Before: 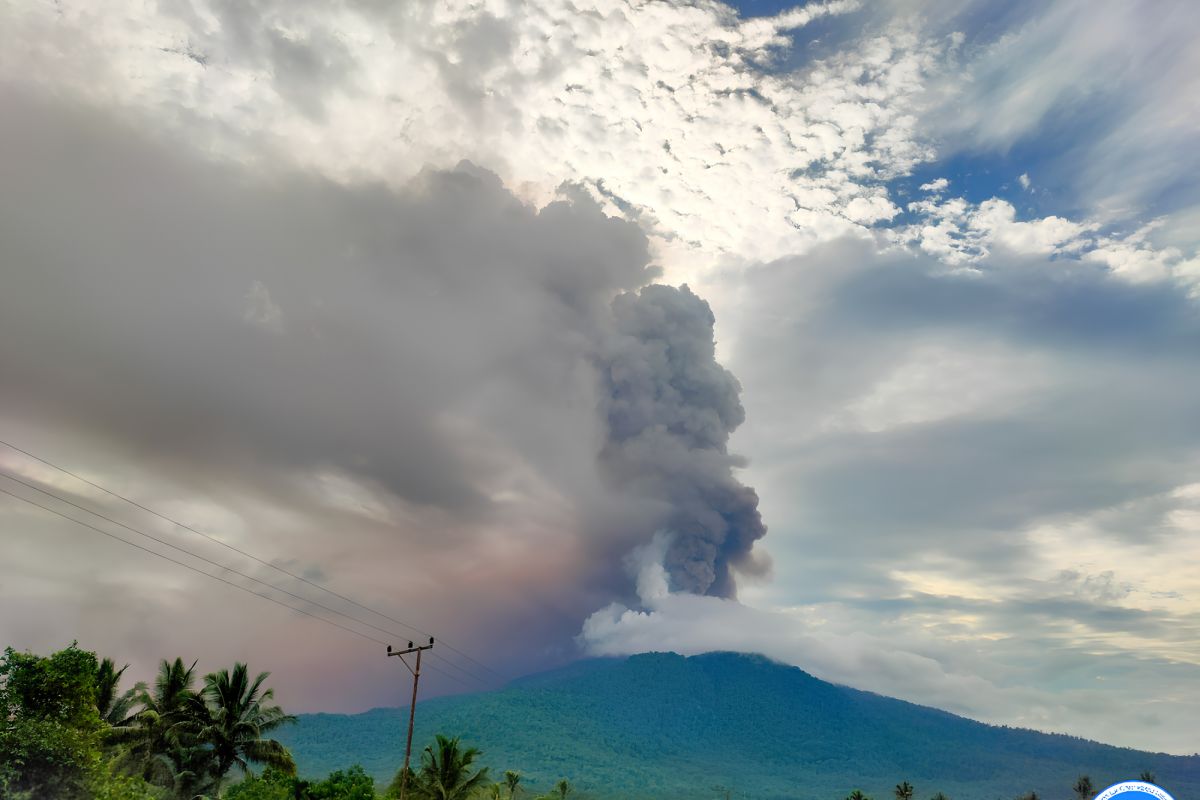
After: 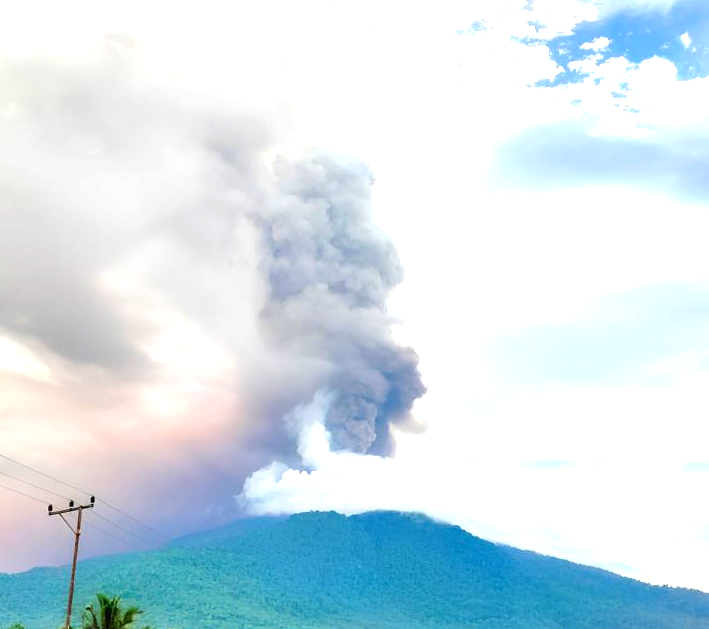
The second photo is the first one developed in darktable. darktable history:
exposure: black level correction 0.001, exposure 1.719 EV, compensate exposure bias true, compensate highlight preservation false
crop and rotate: left 28.256%, top 17.734%, right 12.656%, bottom 3.573%
